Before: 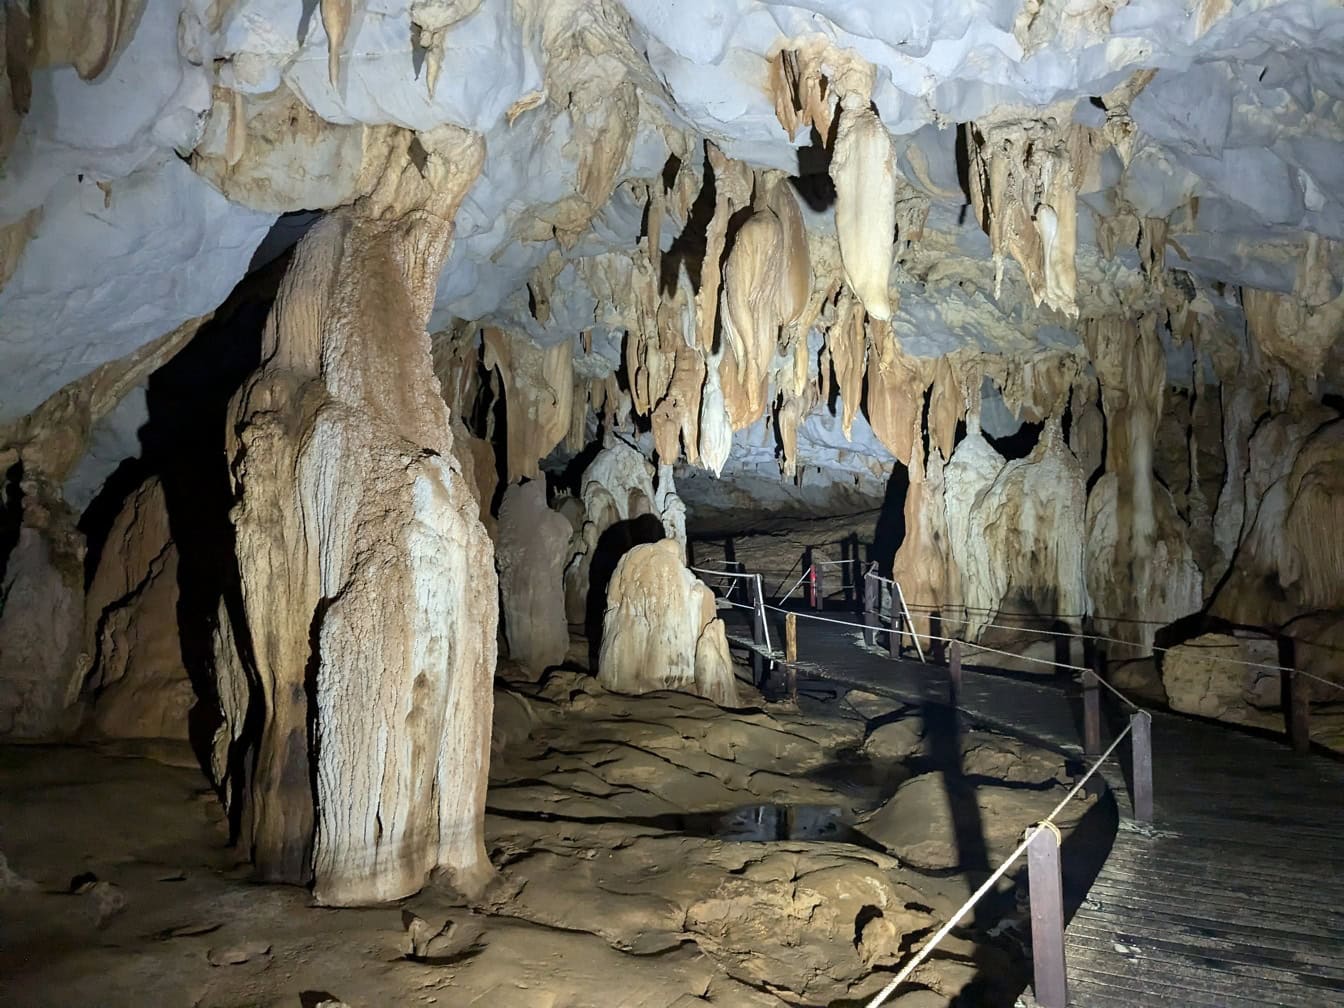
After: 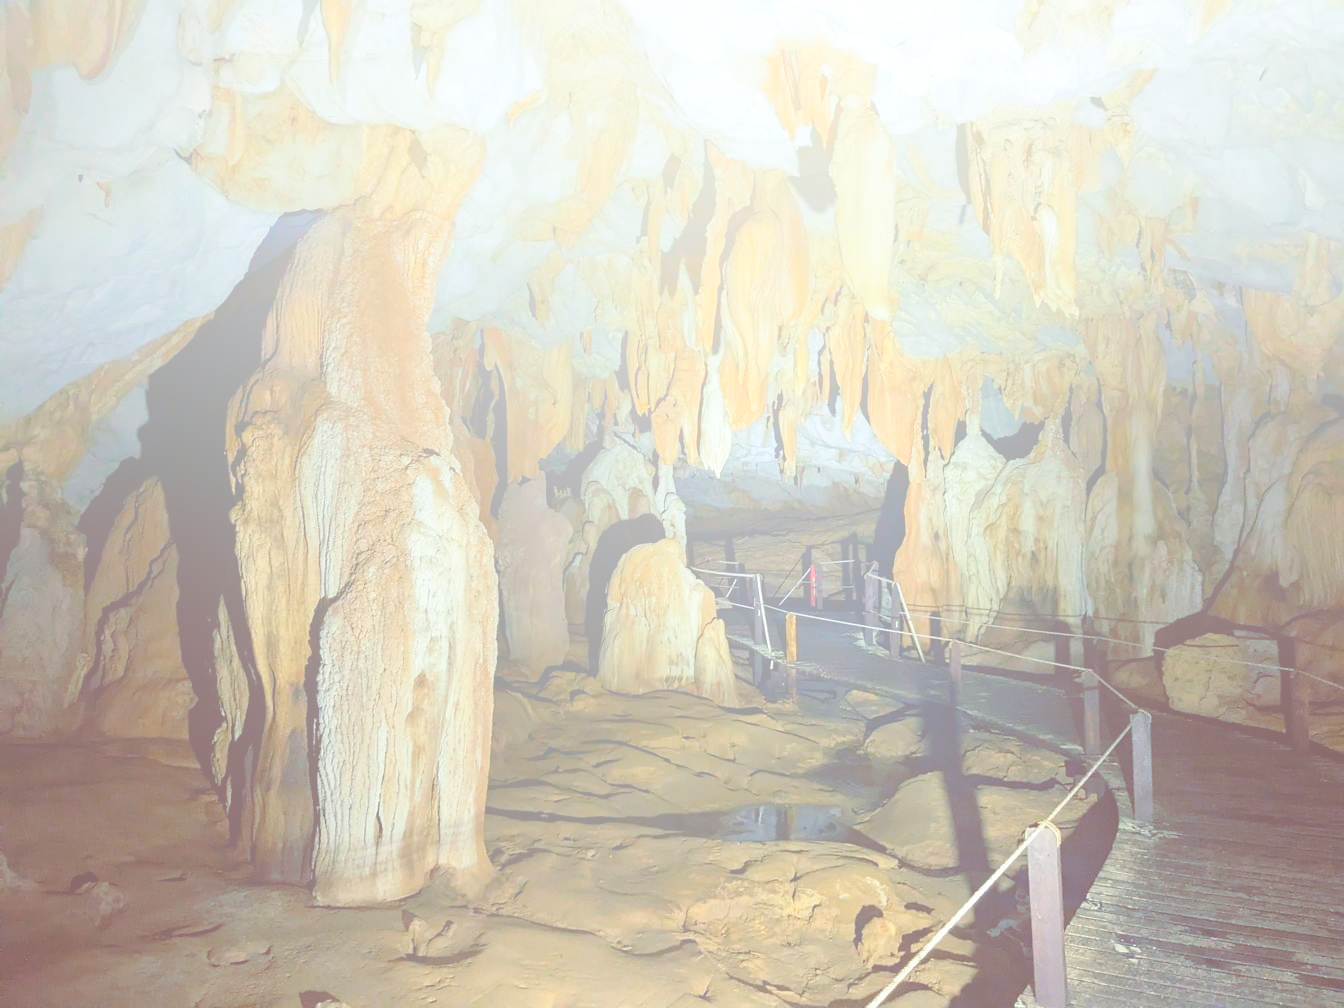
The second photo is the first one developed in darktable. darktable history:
split-toning: on, module defaults
bloom: size 70%, threshold 25%, strength 70%
